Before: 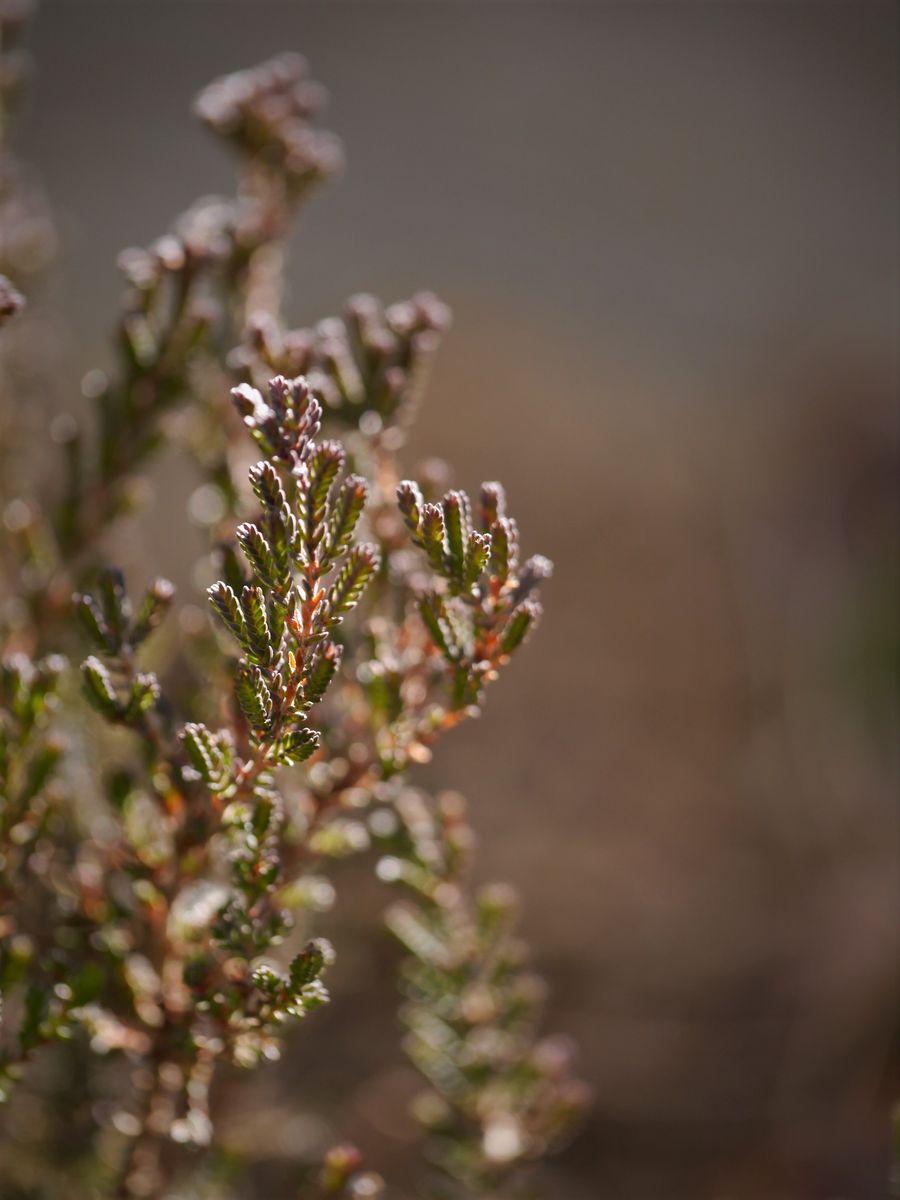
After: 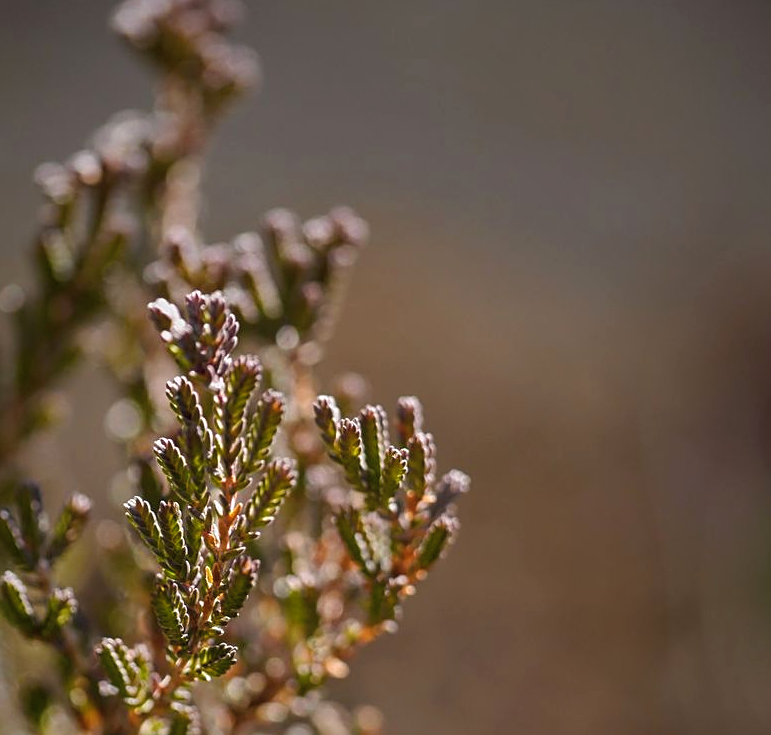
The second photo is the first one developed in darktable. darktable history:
sharpen: on, module defaults
contrast brightness saturation: contrast 0.061, brightness -0.012, saturation -0.249
local contrast: detail 109%
crop and rotate: left 9.275%, top 7.092%, right 5.028%, bottom 31.624%
color balance rgb: linear chroma grading › global chroma 8.164%, perceptual saturation grading › global saturation 31.111%, global vibrance 14.587%
